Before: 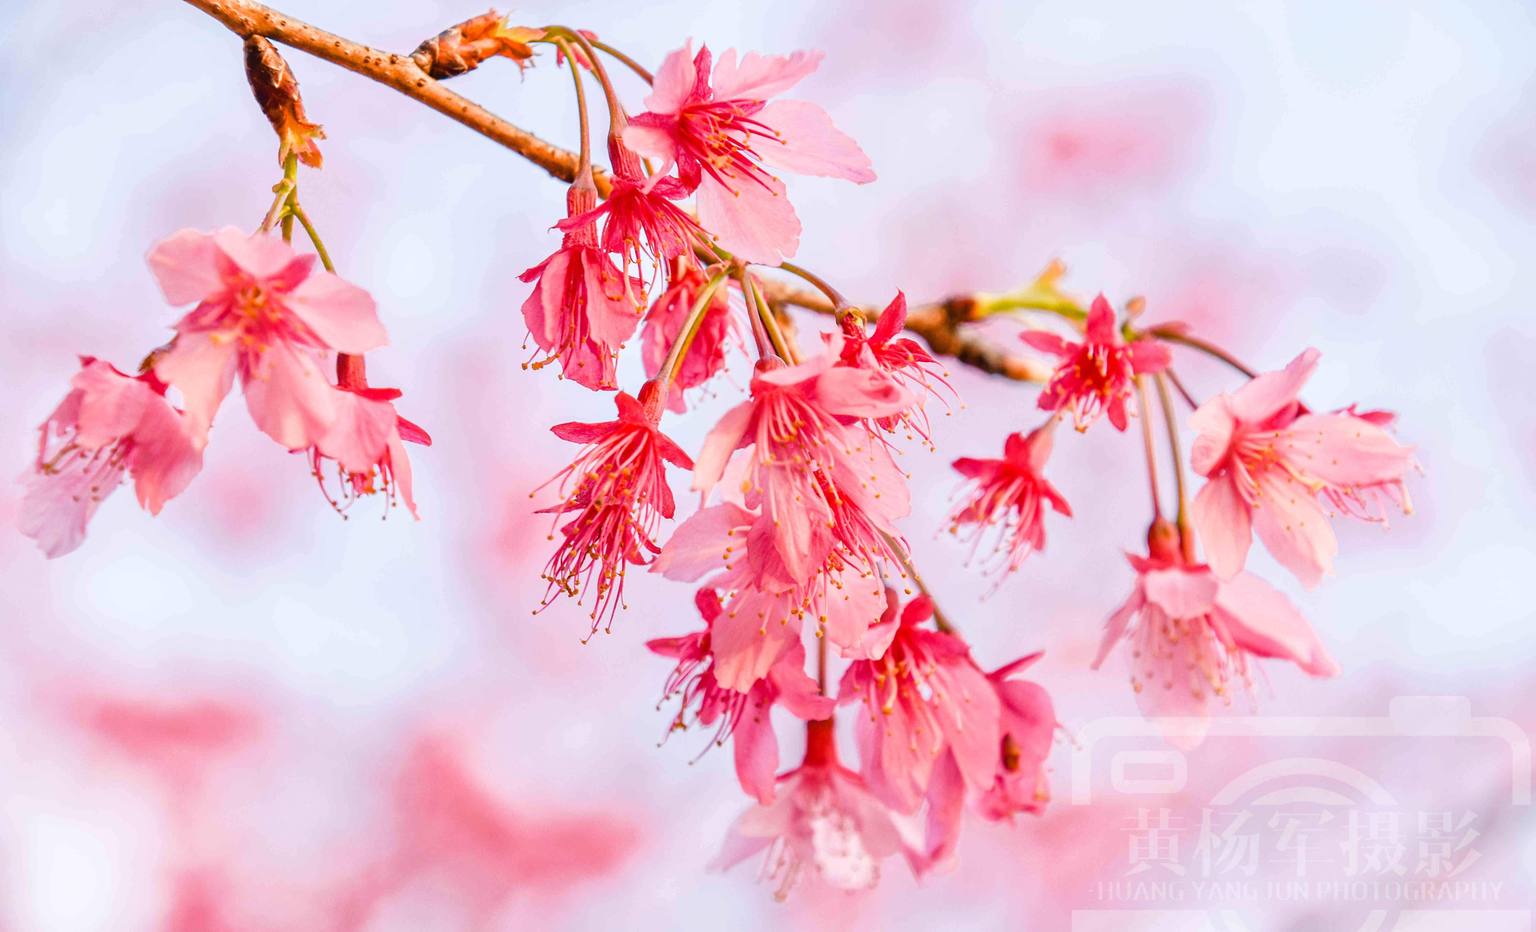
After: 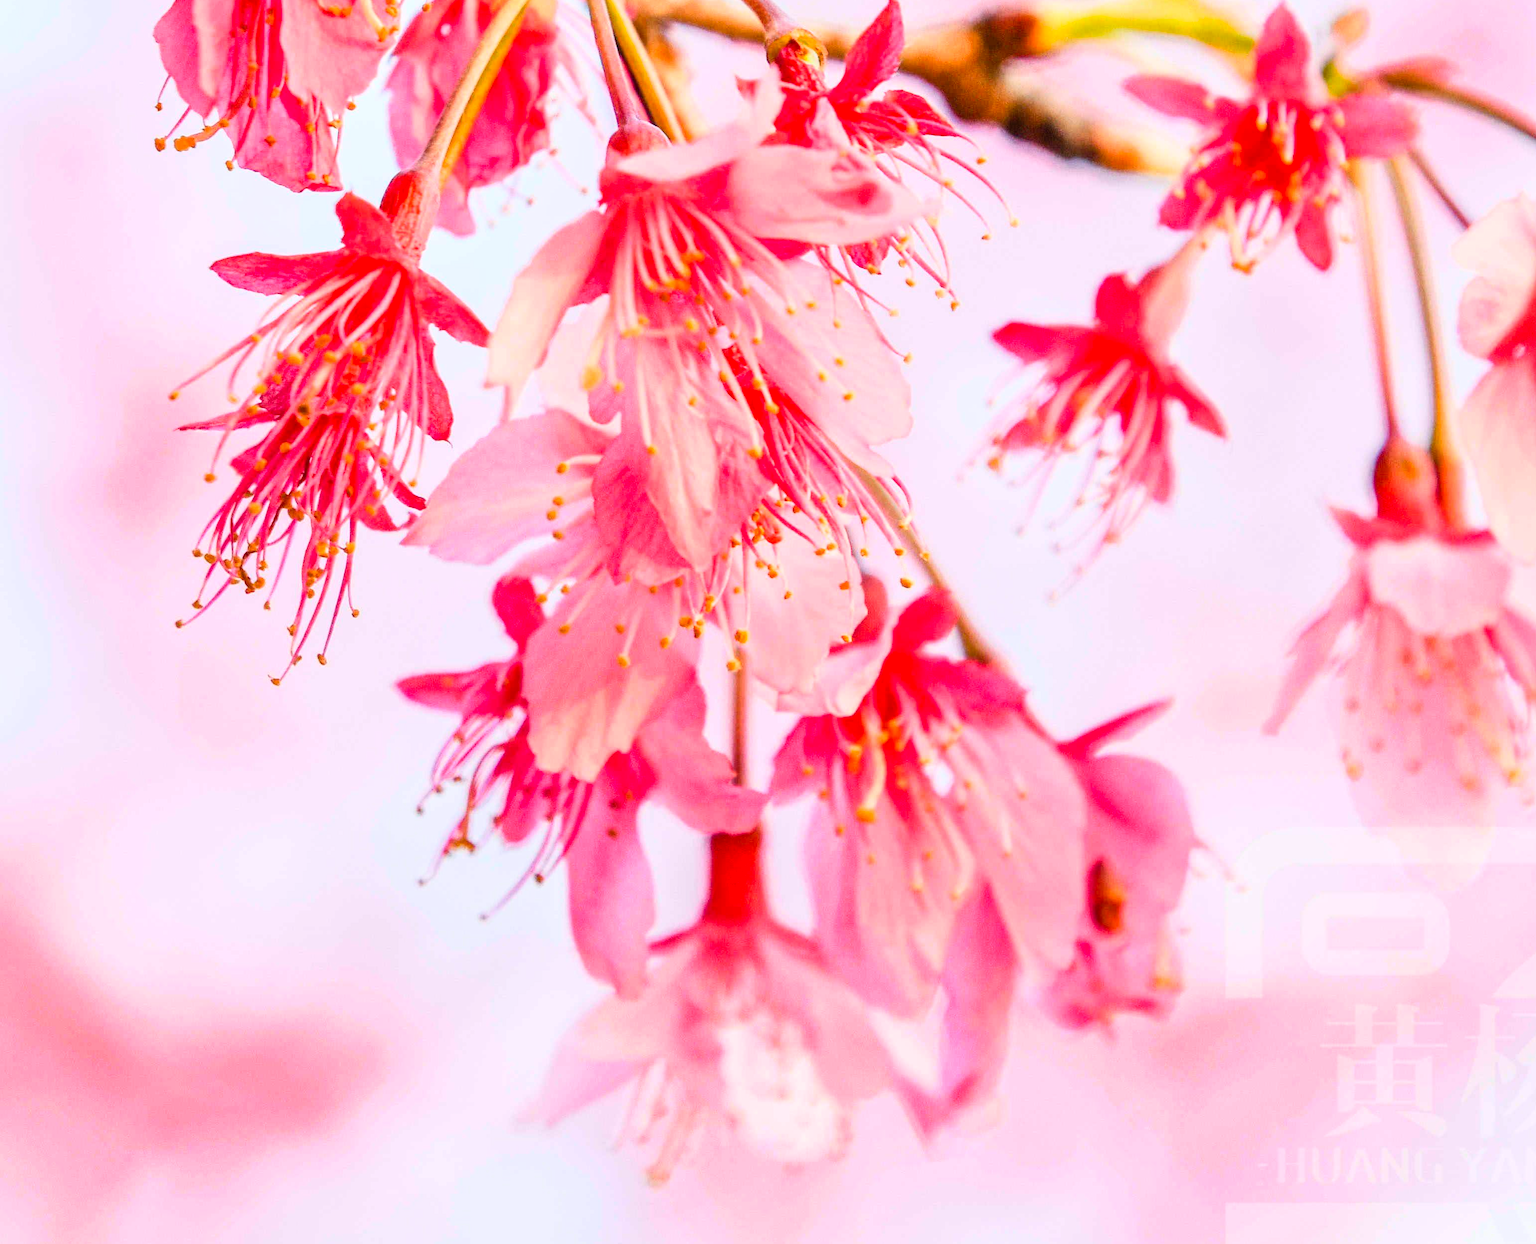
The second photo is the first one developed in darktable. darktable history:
color correction: highlights a* -2.54, highlights b* 2.35
crop and rotate: left 28.825%, top 31.389%, right 19.818%
contrast brightness saturation: contrast 0.202, brightness 0.167, saturation 0.221
